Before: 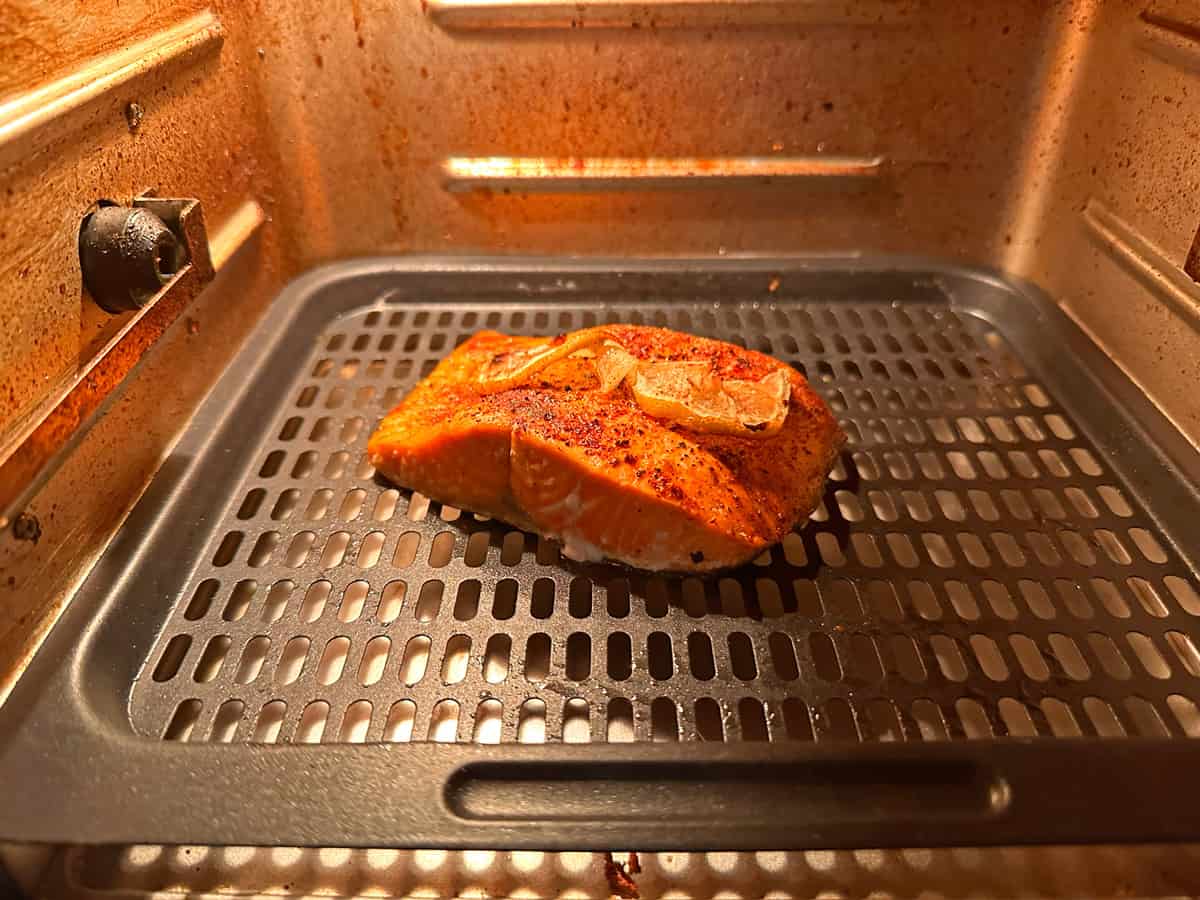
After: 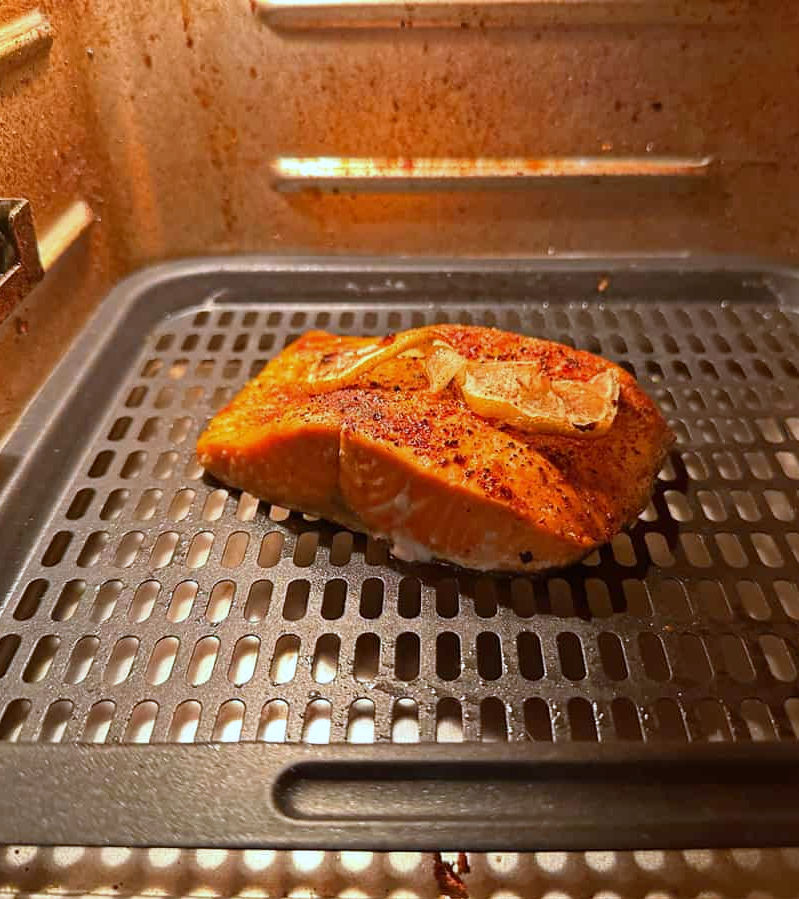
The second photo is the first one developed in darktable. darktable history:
crop and rotate: left 14.292%, right 19.041%
white balance: red 0.926, green 1.003, blue 1.133
